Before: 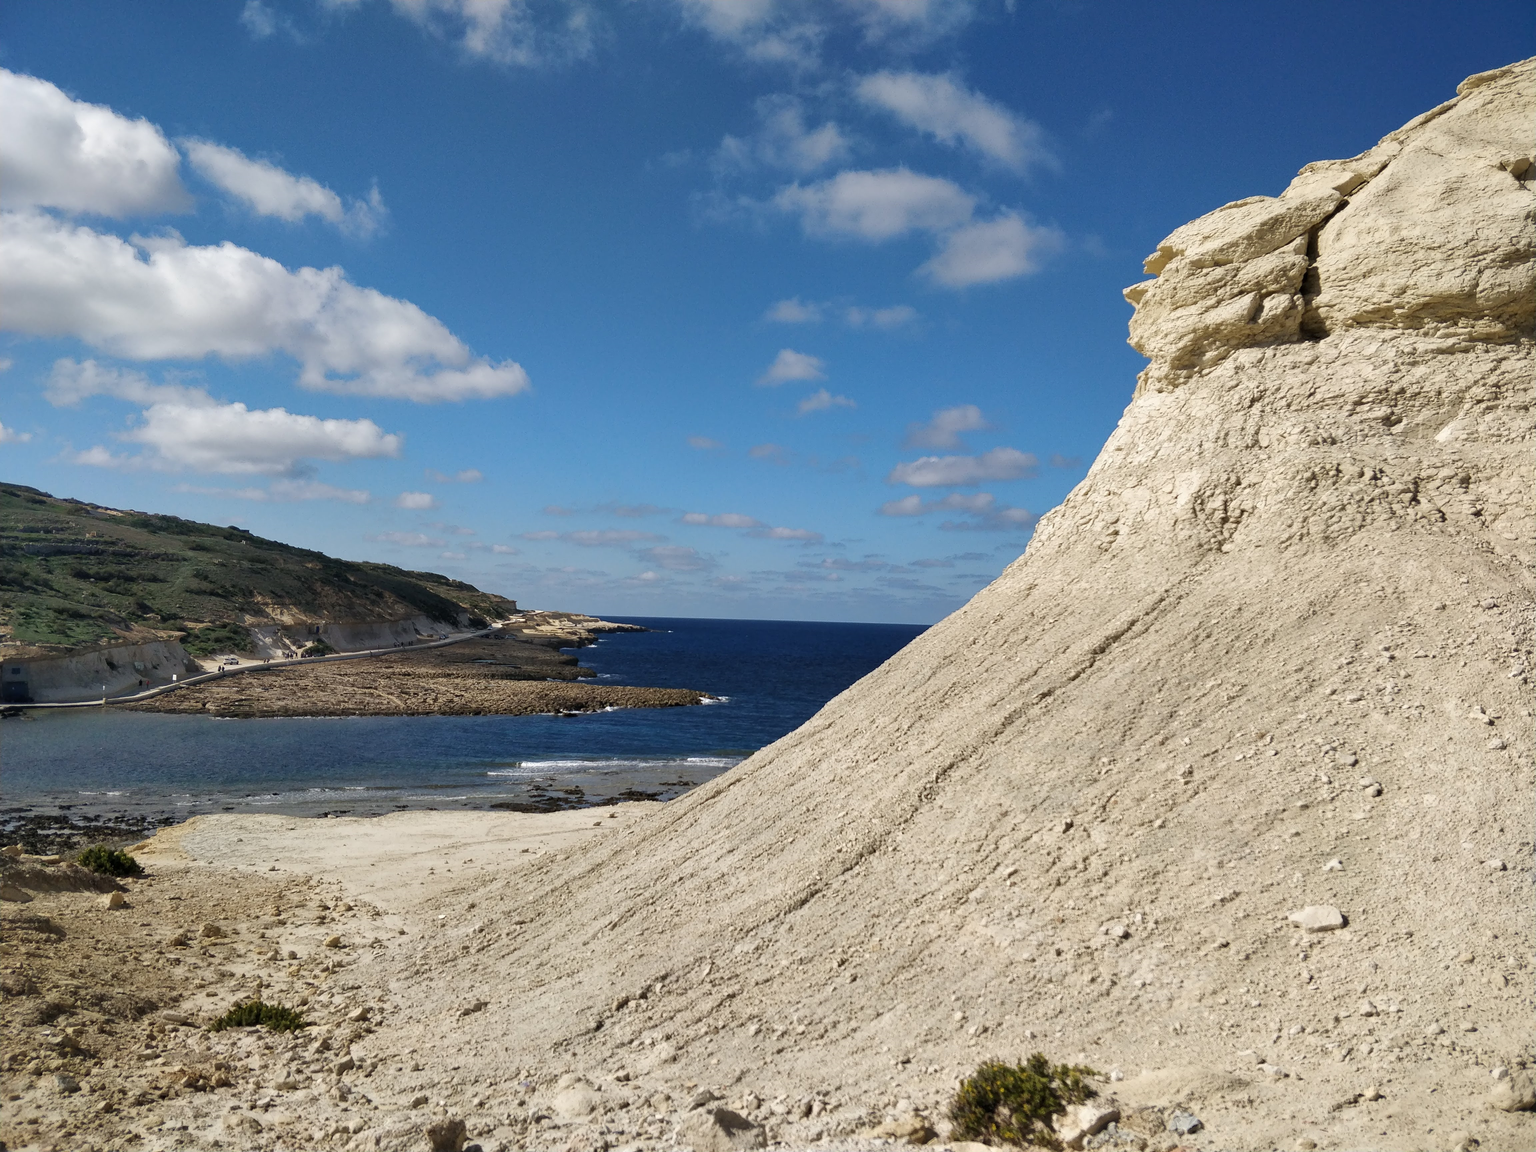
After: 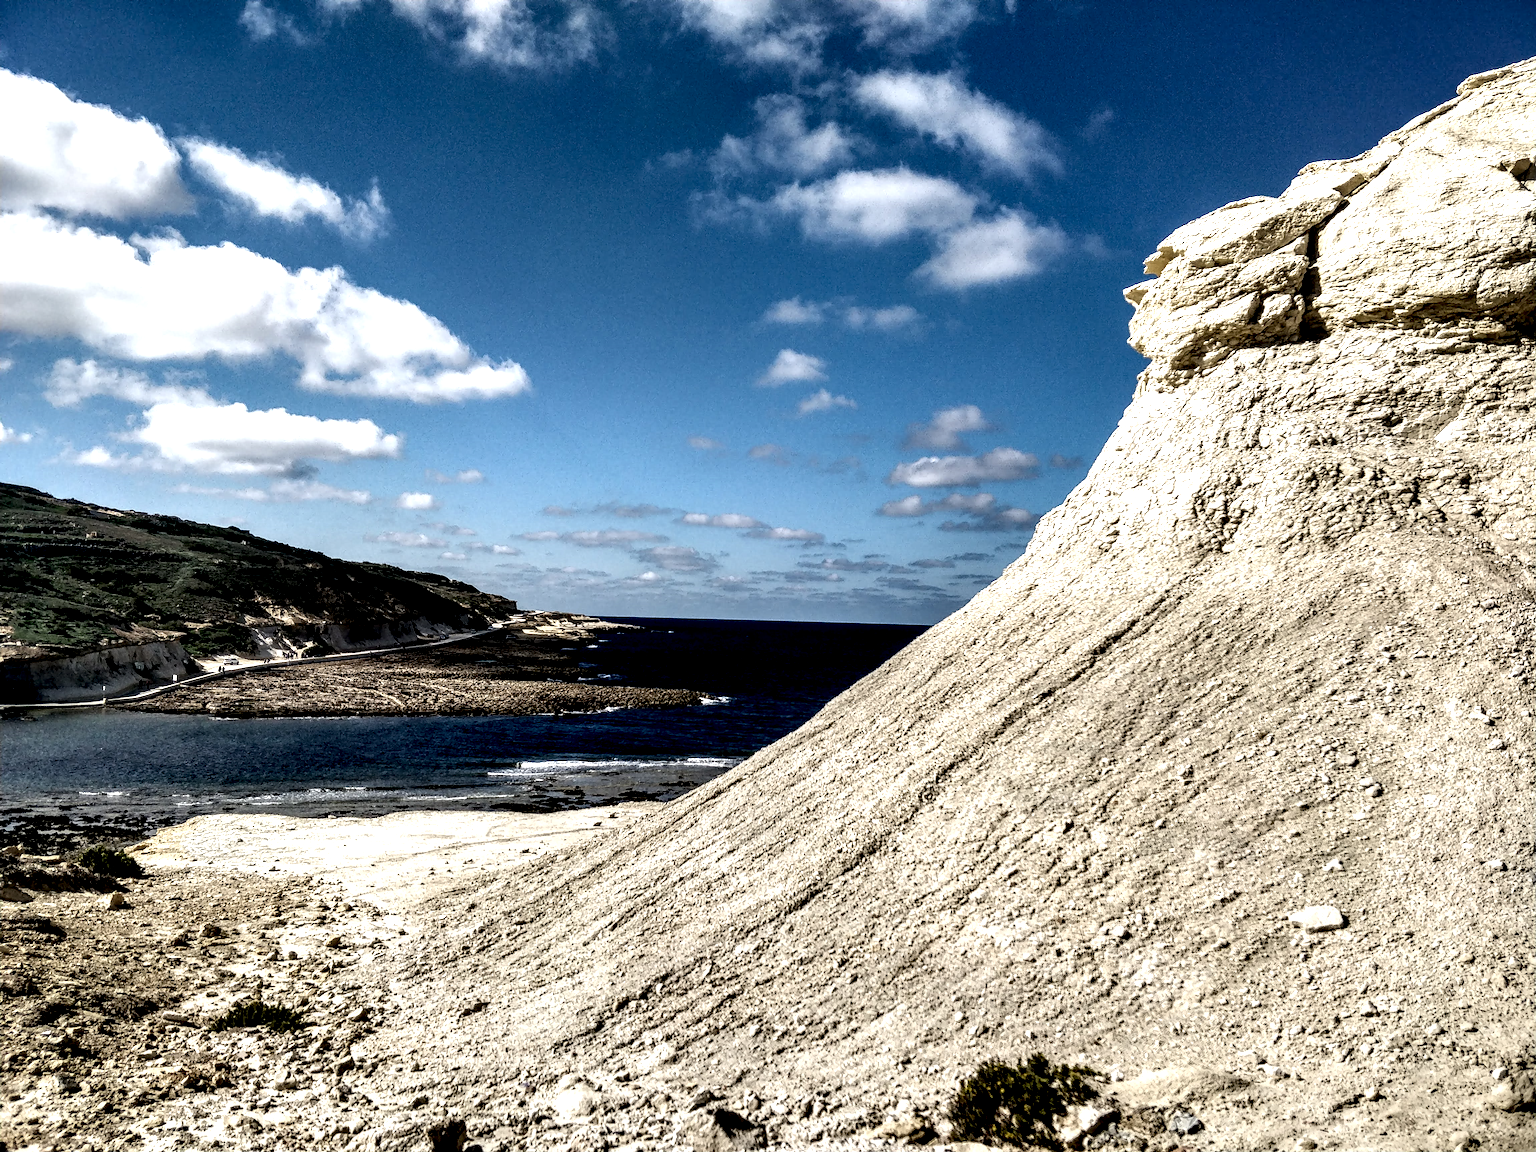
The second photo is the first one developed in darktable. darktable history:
local contrast: highlights 113%, shadows 42%, detail 291%
